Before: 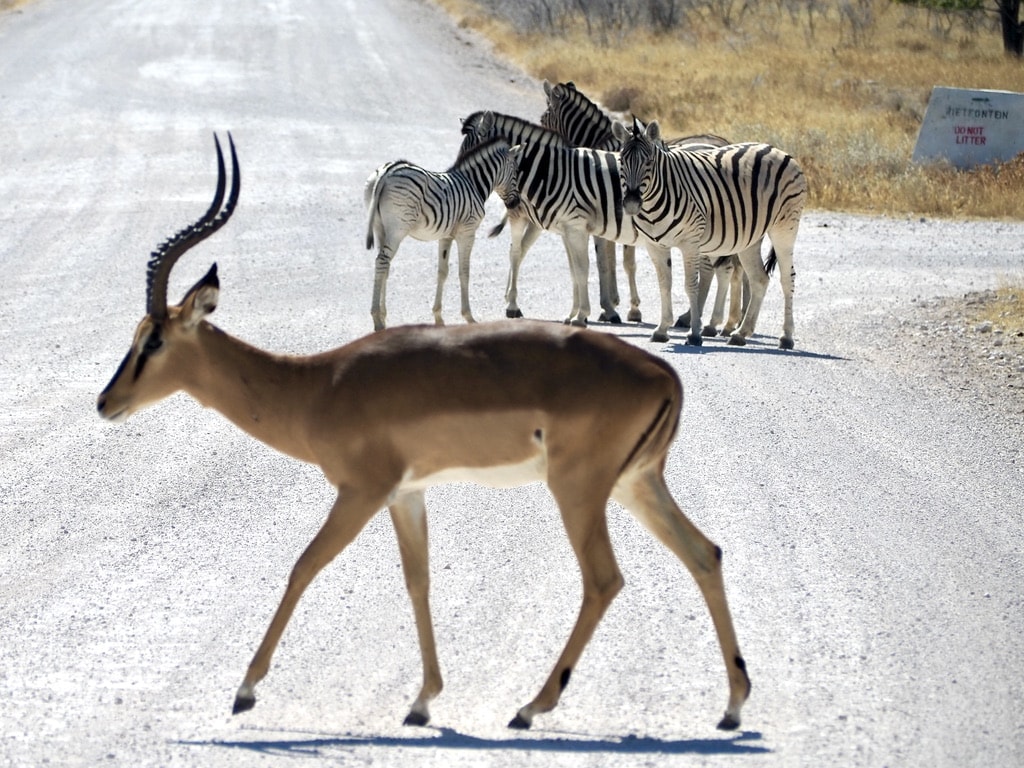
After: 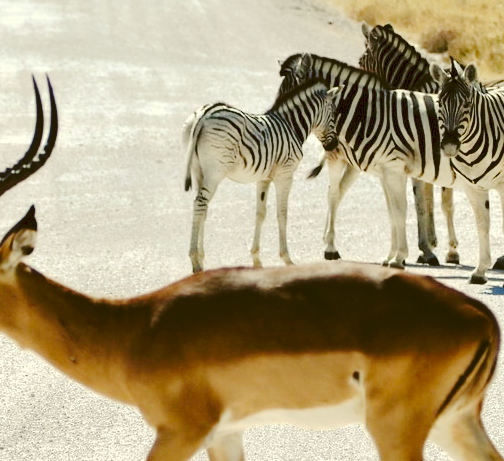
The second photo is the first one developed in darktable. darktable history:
color correction: highlights a* -1.43, highlights b* 10.12, shadows a* 0.395, shadows b* 19.35
crop: left 17.835%, top 7.675%, right 32.881%, bottom 32.213%
tone curve: curves: ch0 [(0, 0) (0.003, 0.079) (0.011, 0.083) (0.025, 0.088) (0.044, 0.095) (0.069, 0.106) (0.1, 0.115) (0.136, 0.127) (0.177, 0.152) (0.224, 0.198) (0.277, 0.263) (0.335, 0.371) (0.399, 0.483) (0.468, 0.582) (0.543, 0.664) (0.623, 0.726) (0.709, 0.793) (0.801, 0.842) (0.898, 0.896) (1, 1)], preserve colors none
tone equalizer: -8 EV -0.55 EV
